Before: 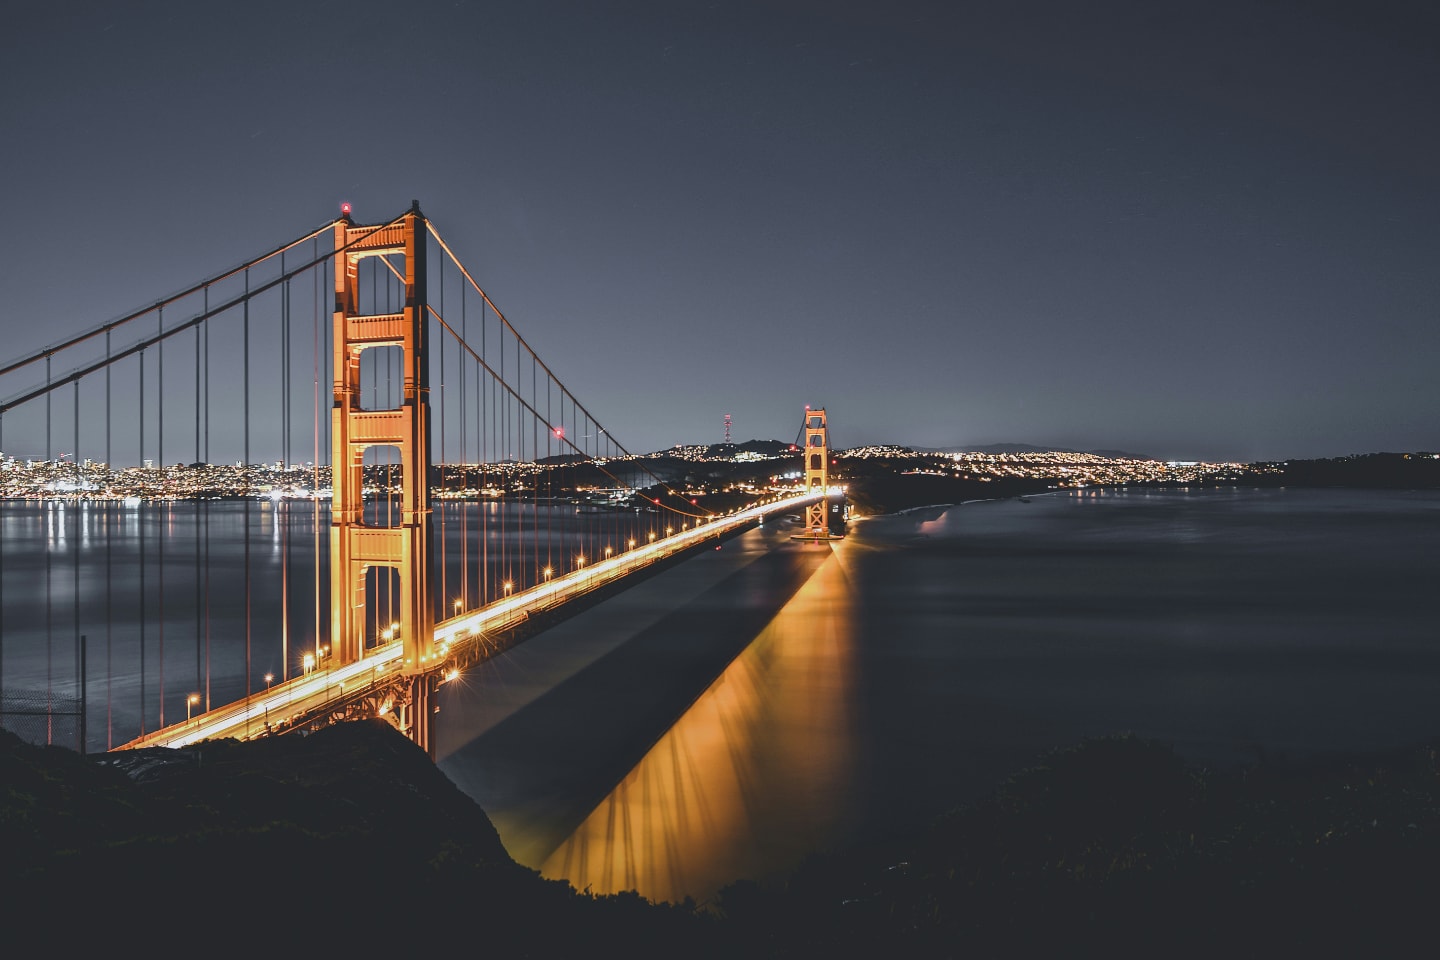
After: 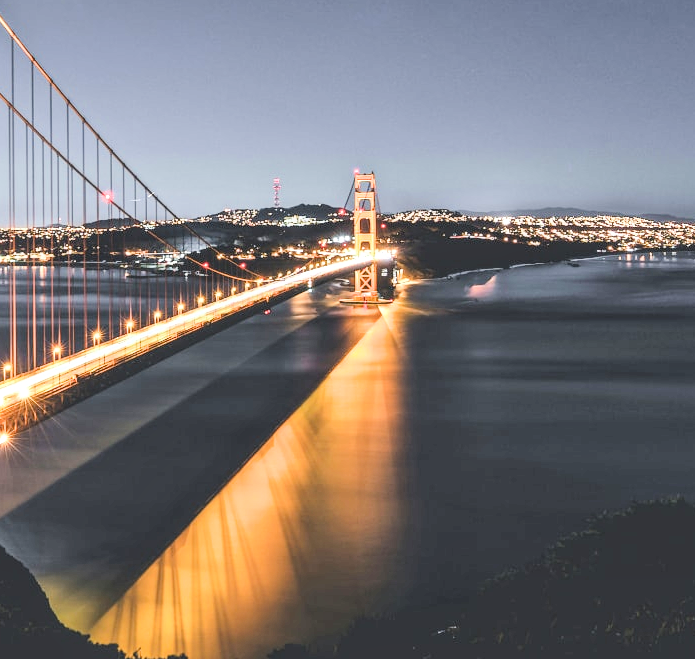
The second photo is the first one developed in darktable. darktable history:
crop: left 31.379%, top 24.658%, right 20.326%, bottom 6.628%
exposure: black level correction 0, exposure 1.2 EV, compensate highlight preservation false
filmic rgb: black relative exposure -7.65 EV, white relative exposure 4.56 EV, hardness 3.61
levels: levels [0.031, 0.5, 0.969]
local contrast: on, module defaults
tone equalizer: -8 EV -0.417 EV, -7 EV -0.389 EV, -6 EV -0.333 EV, -5 EV -0.222 EV, -3 EV 0.222 EV, -2 EV 0.333 EV, -1 EV 0.389 EV, +0 EV 0.417 EV, edges refinement/feathering 500, mask exposure compensation -1.57 EV, preserve details no
contrast brightness saturation: contrast 0.03, brightness 0.06, saturation 0.13
